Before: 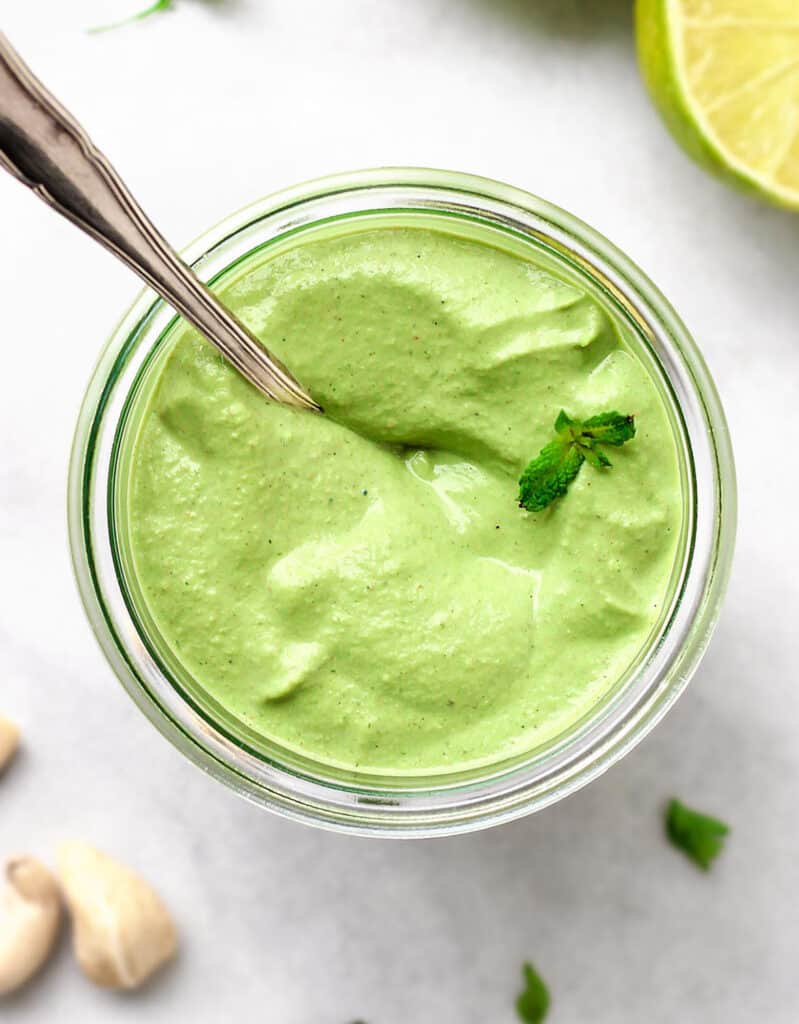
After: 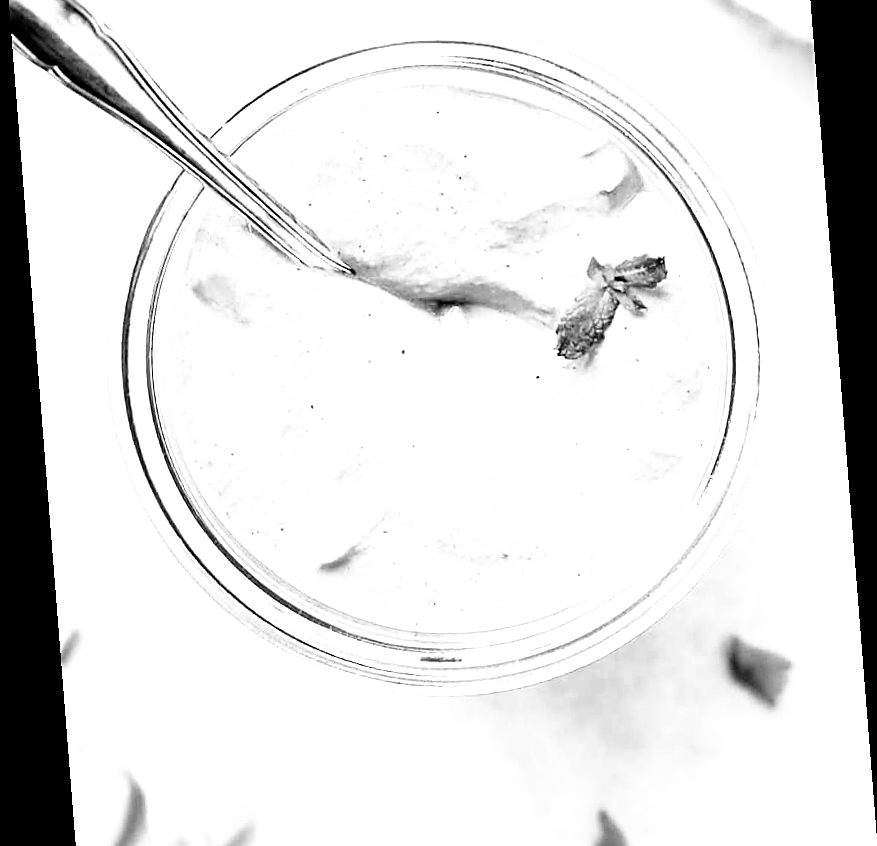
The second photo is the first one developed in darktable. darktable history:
sharpen: on, module defaults
exposure: black level correction 0, exposure 1.1 EV, compensate exposure bias true, compensate highlight preservation false
filmic rgb: black relative exposure -5.5 EV, white relative exposure 2.5 EV, threshold 3 EV, target black luminance 0%, hardness 4.51, latitude 67.35%, contrast 1.453, shadows ↔ highlights balance -3.52%, preserve chrominance no, color science v4 (2020), contrast in shadows soft, enable highlight reconstruction true
crop and rotate: top 15.774%, bottom 5.506%
rotate and perspective: rotation -4.2°, shear 0.006, automatic cropping off
monochrome: a 32, b 64, size 2.3, highlights 1
white balance: red 0.976, blue 1.04
